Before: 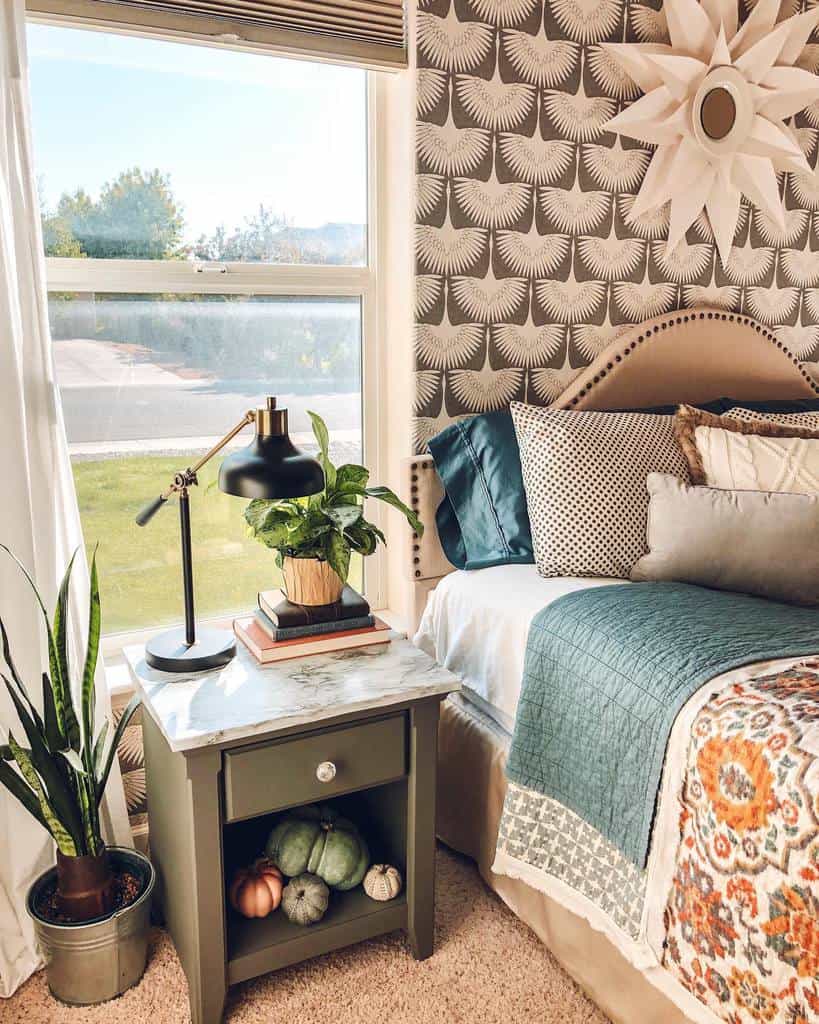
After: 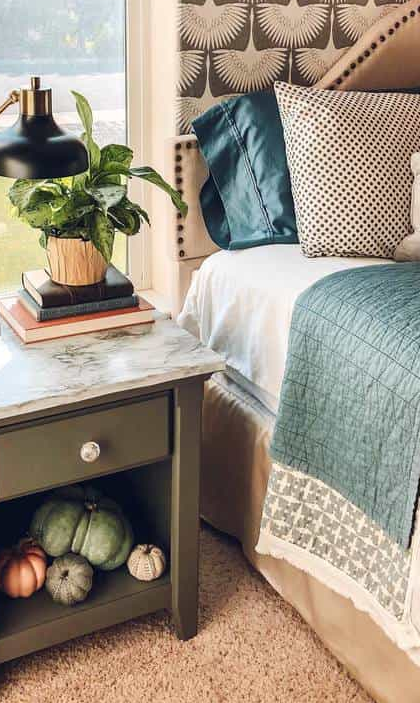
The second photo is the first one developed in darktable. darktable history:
crop and rotate: left 28.877%, top 31.273%, right 19.836%
